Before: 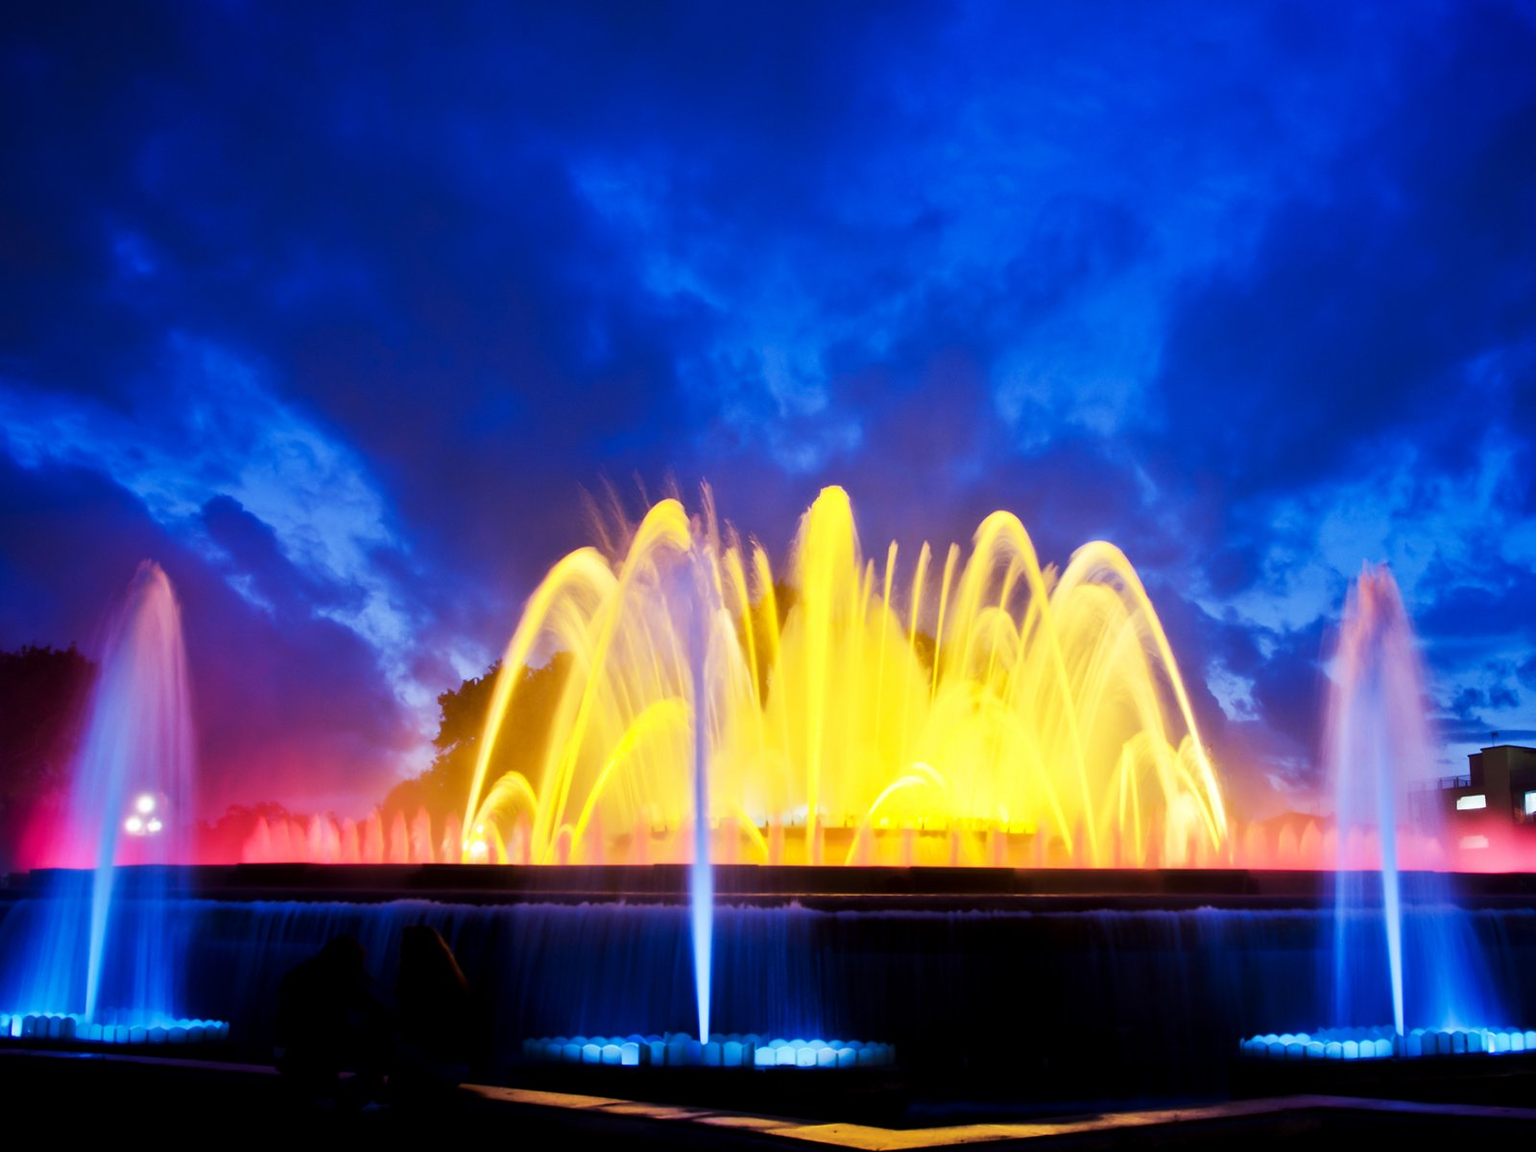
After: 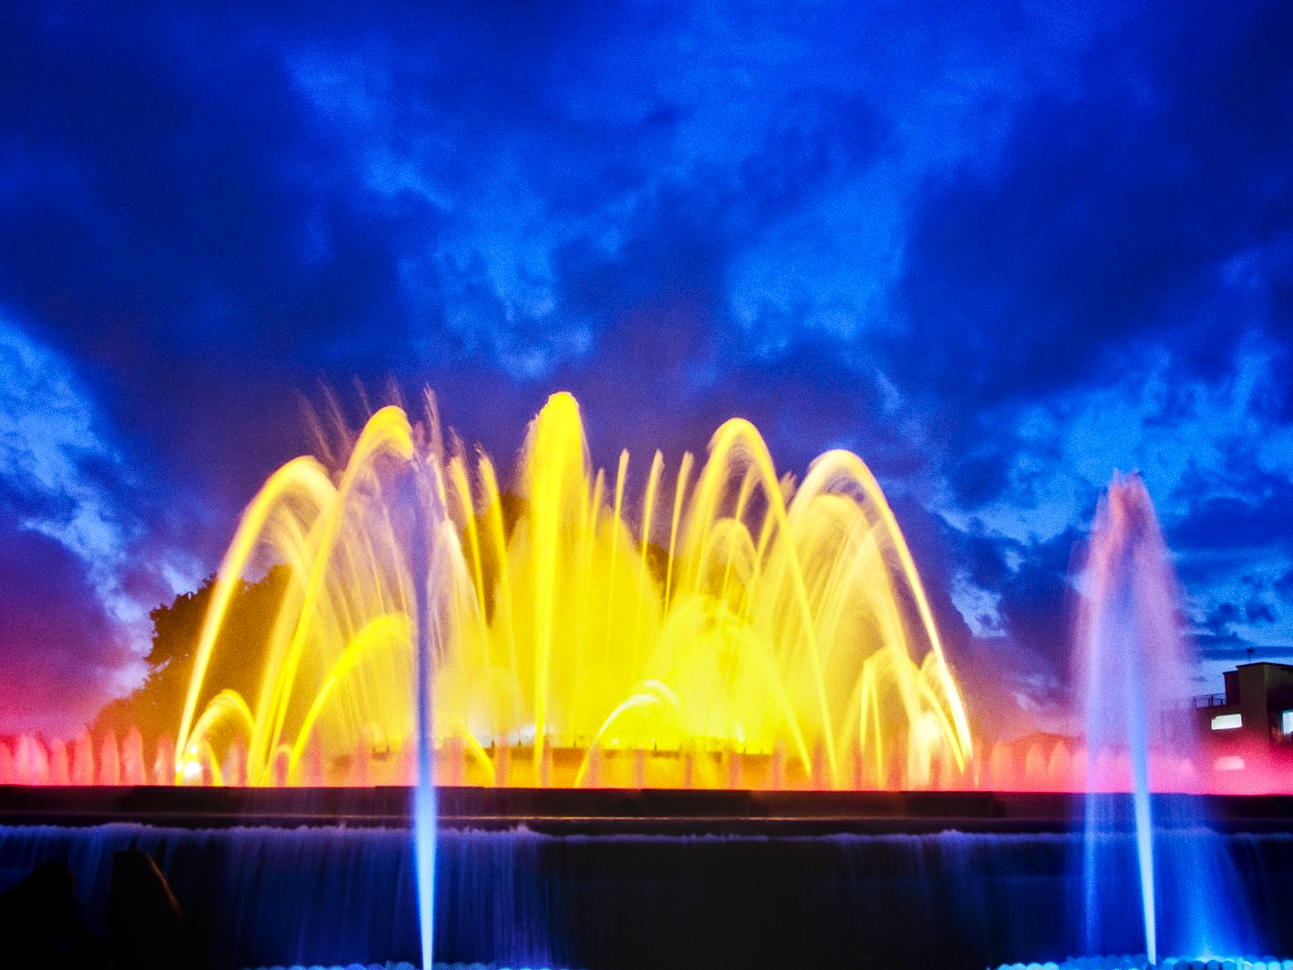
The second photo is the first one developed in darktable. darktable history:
haze removal: strength 0.29, distance 0.25, compatibility mode true, adaptive false
grain: coarseness 0.09 ISO
local contrast: detail 130%
crop: left 19.159%, top 9.58%, bottom 9.58%
tone equalizer: on, module defaults
